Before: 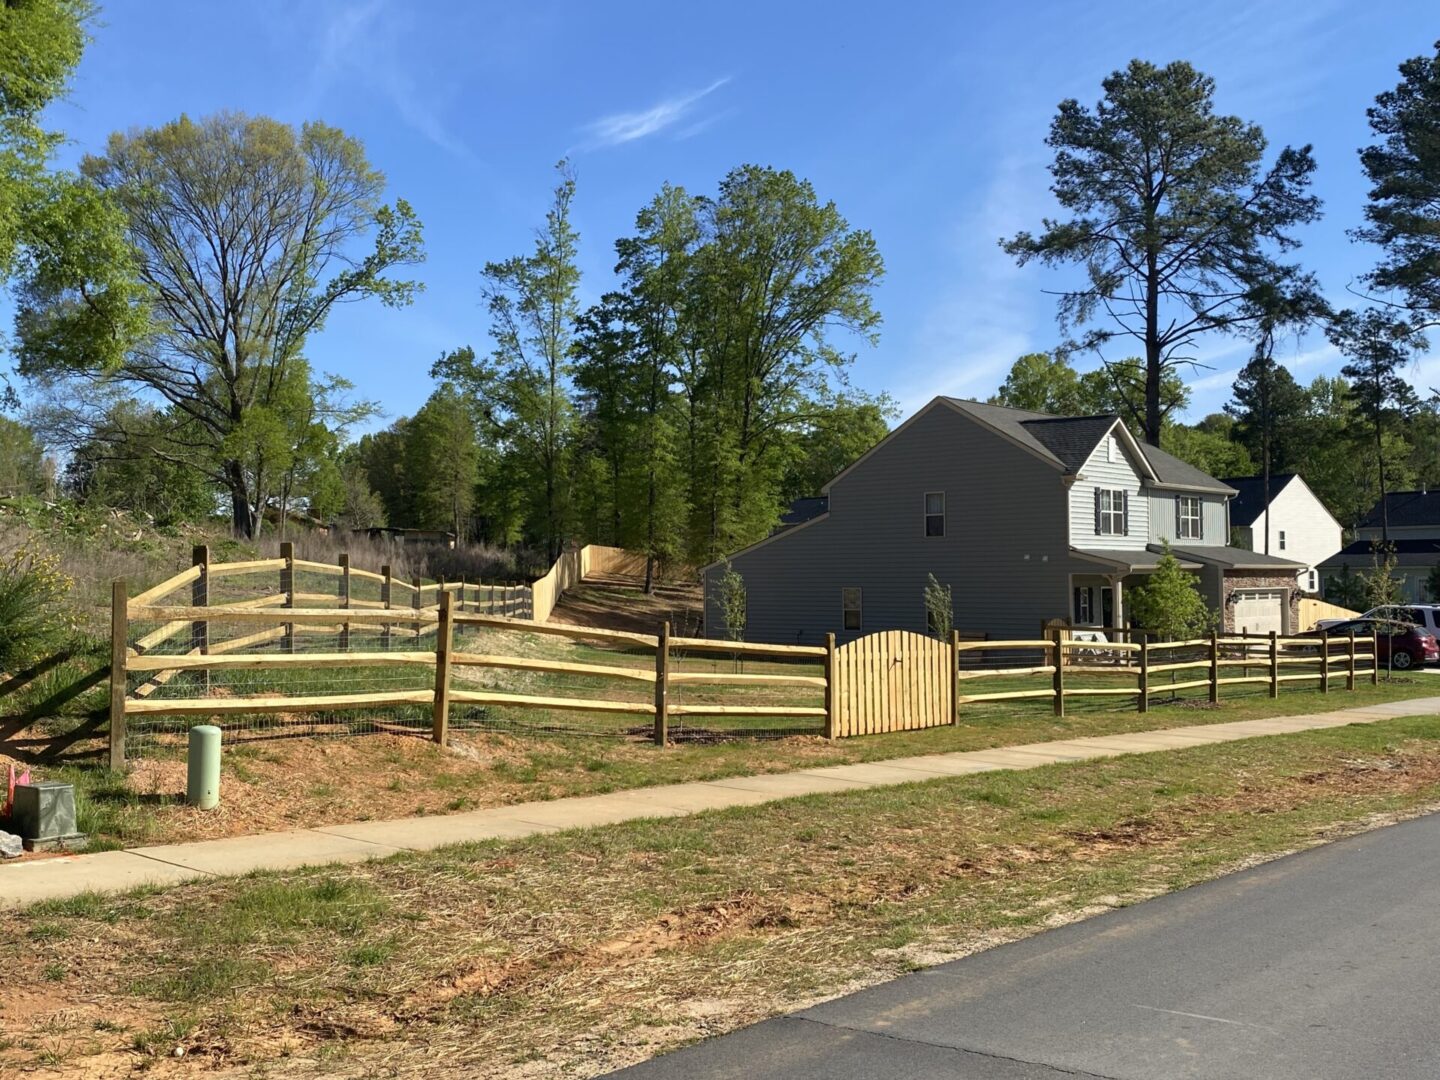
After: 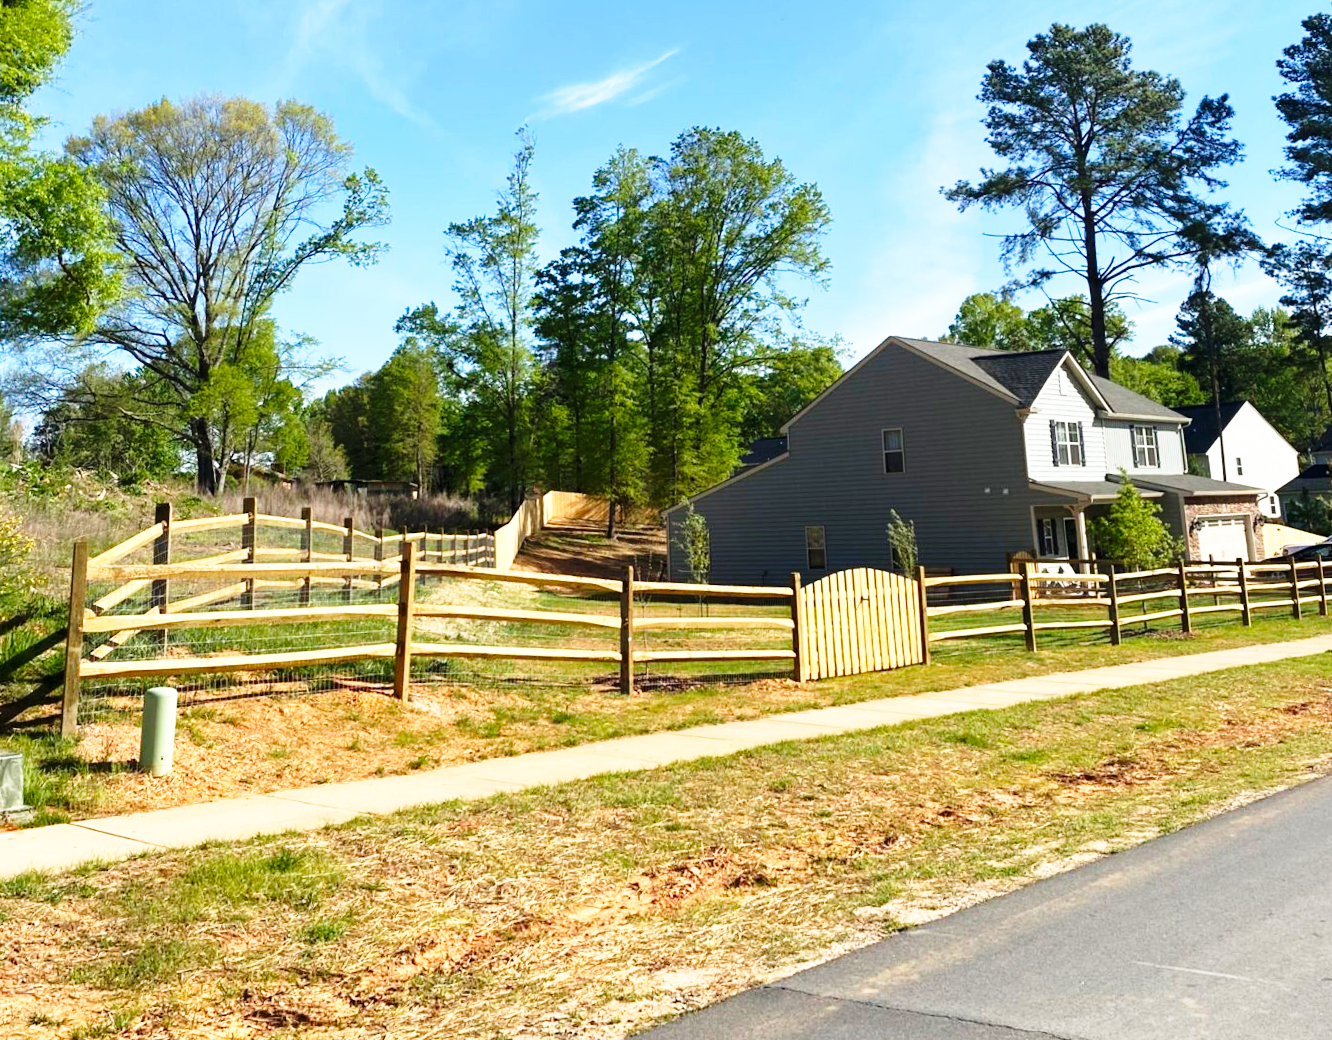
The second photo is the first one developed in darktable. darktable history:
rotate and perspective: rotation -1.68°, lens shift (vertical) -0.146, crop left 0.049, crop right 0.912, crop top 0.032, crop bottom 0.96
base curve: curves: ch0 [(0, 0) (0.026, 0.03) (0.109, 0.232) (0.351, 0.748) (0.669, 0.968) (1, 1)], preserve colors none
